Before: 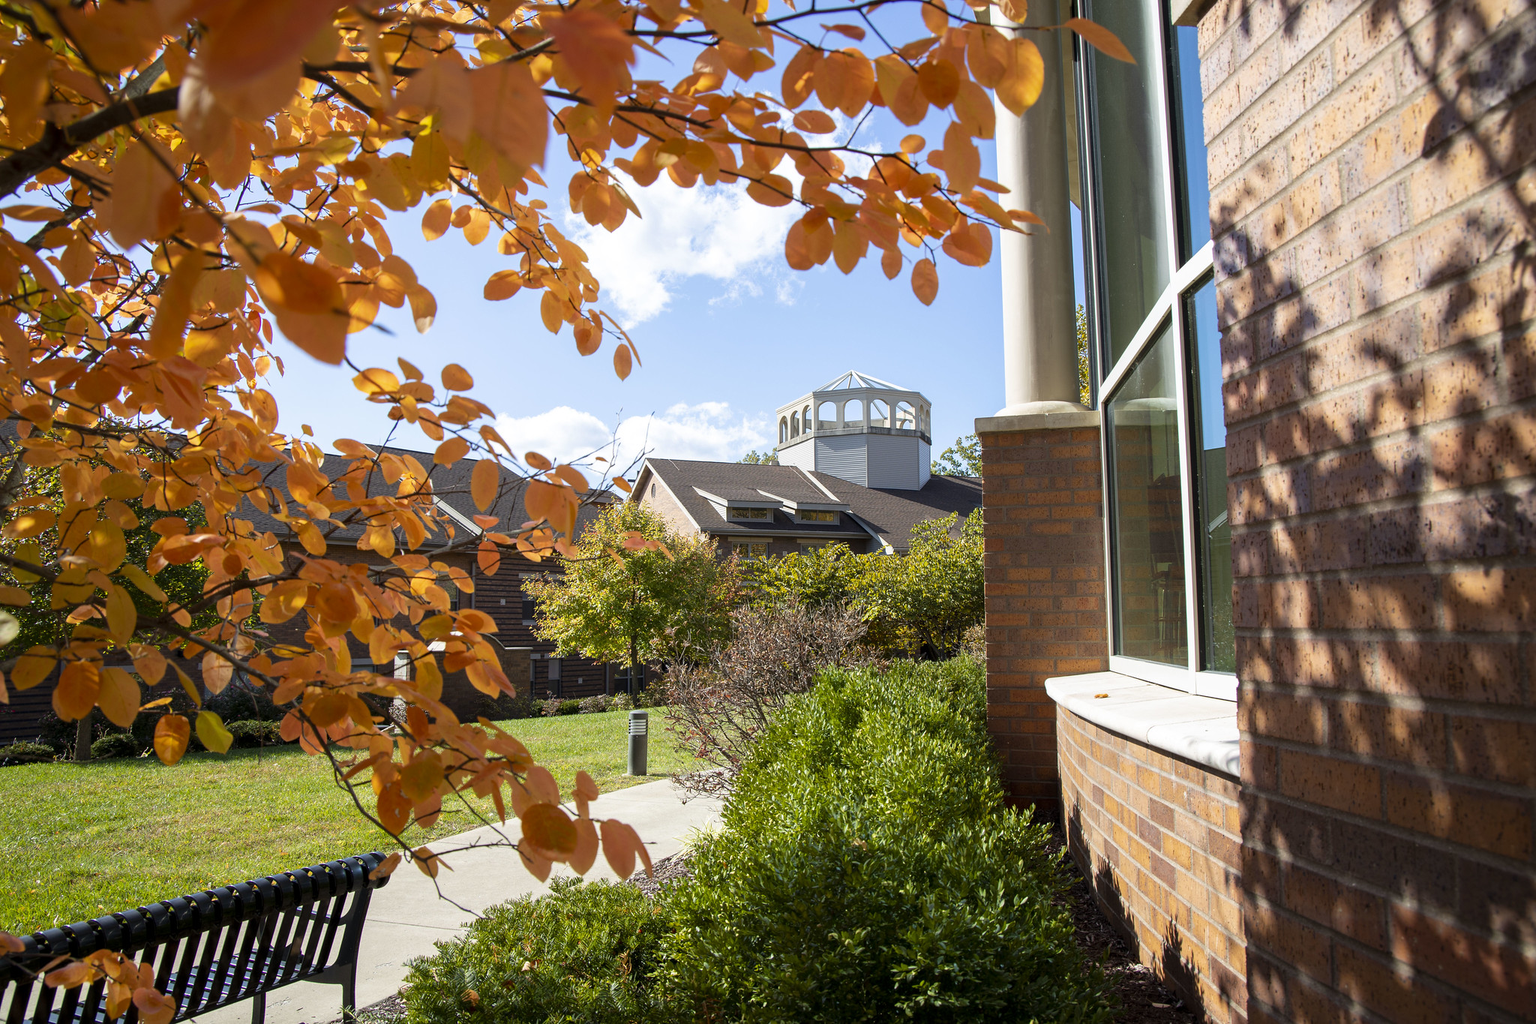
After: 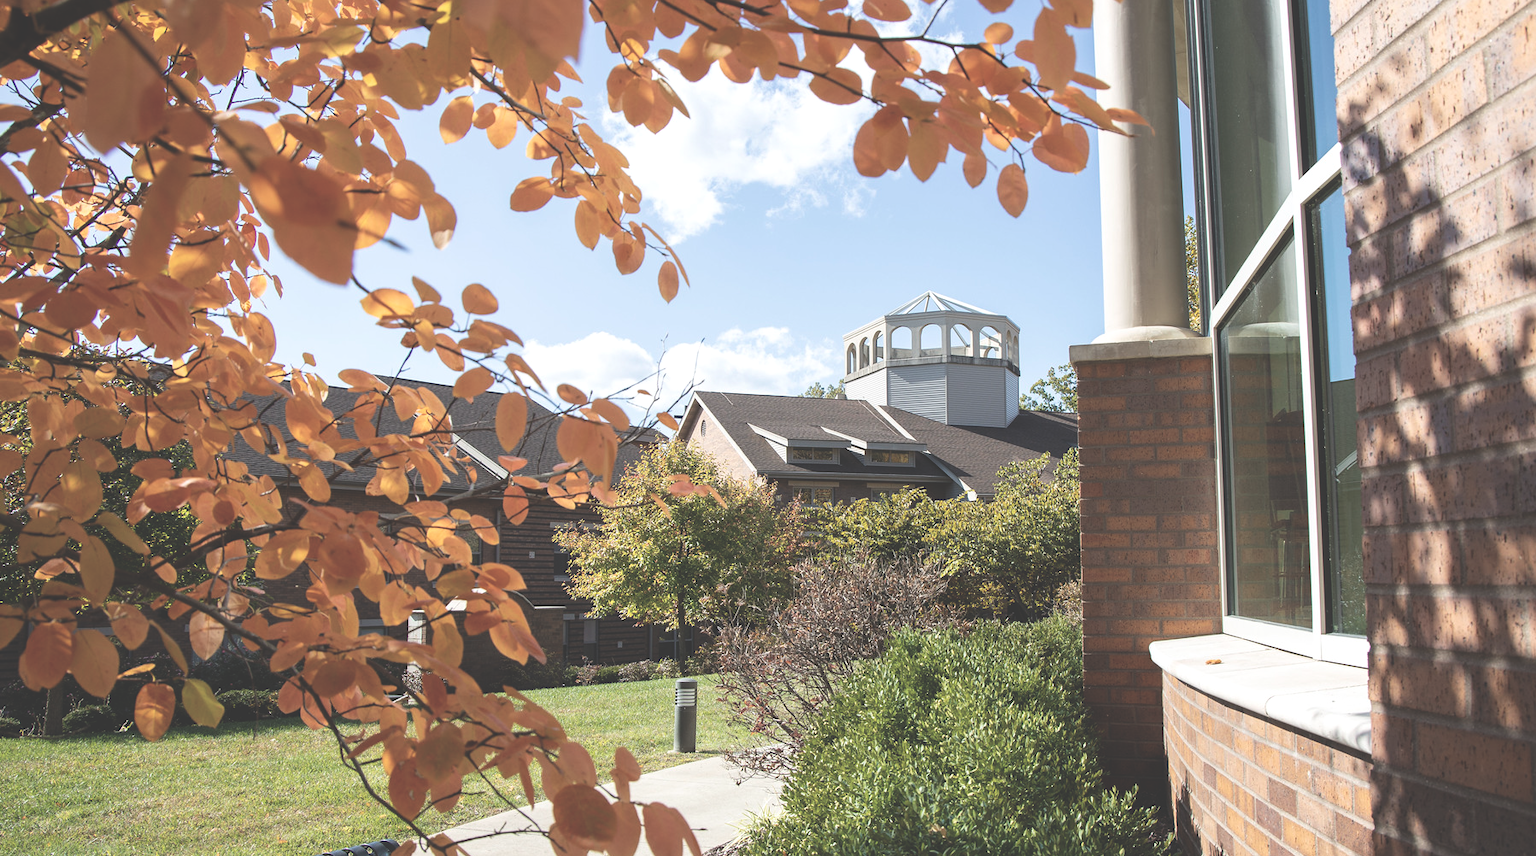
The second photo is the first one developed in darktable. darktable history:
exposure: black level correction -0.042, exposure 0.065 EV, compensate highlight preservation false
crop and rotate: left 2.381%, top 11.244%, right 9.799%, bottom 15.27%
contrast brightness saturation: contrast 0.103, saturation -0.282
